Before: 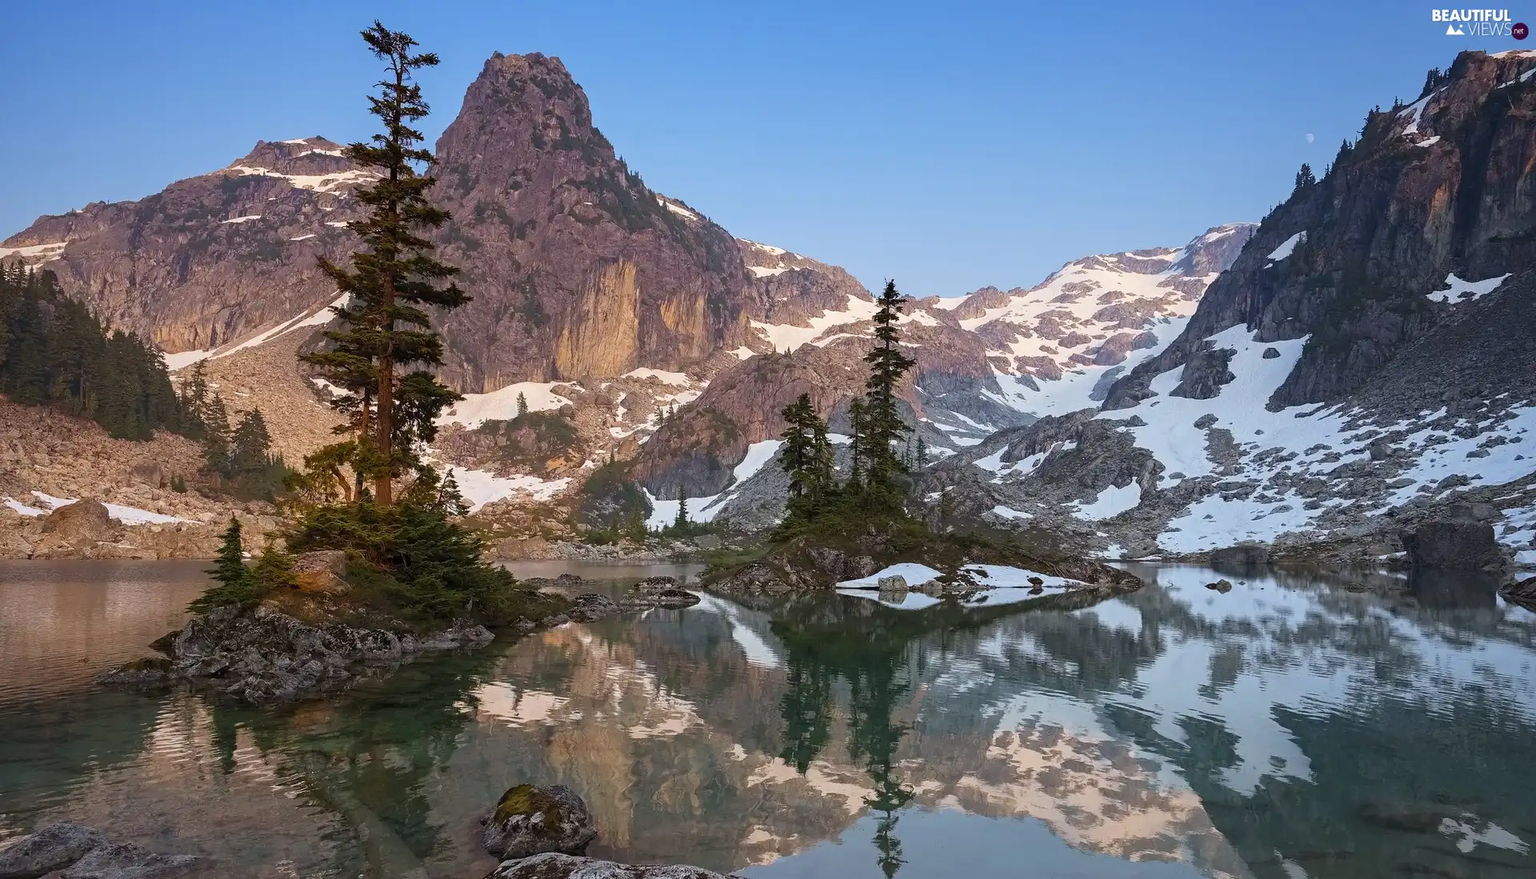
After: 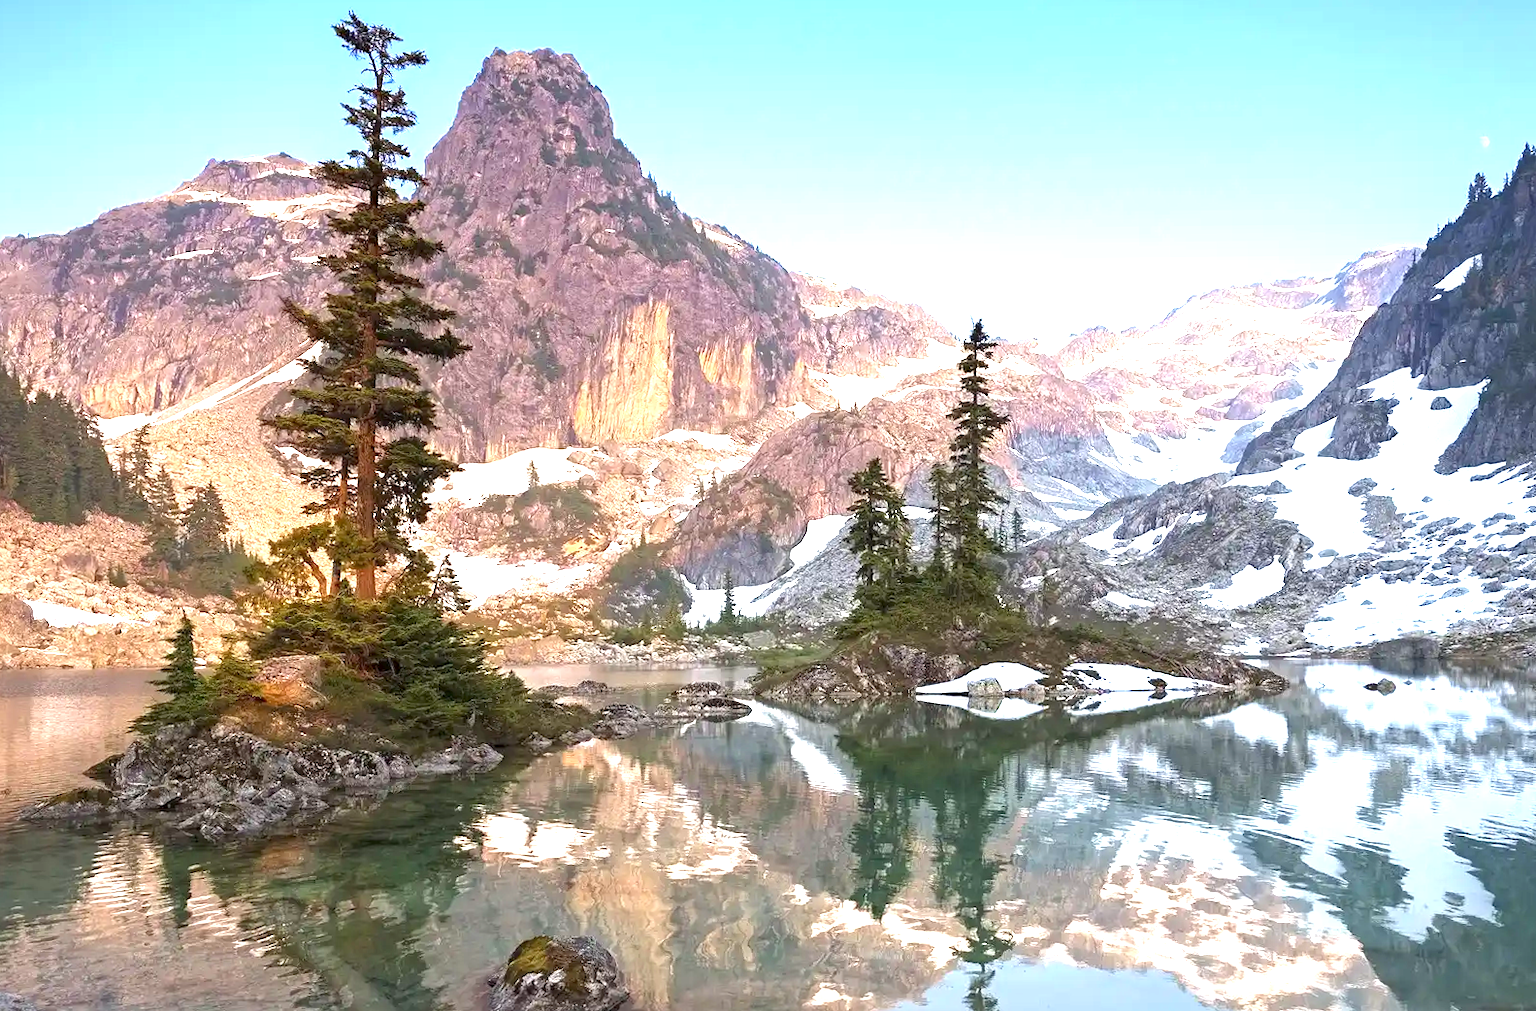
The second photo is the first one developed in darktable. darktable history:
crop and rotate: angle 0.632°, left 4.512%, top 0.846%, right 11.419%, bottom 2.471%
exposure: black level correction 0.001, exposure 1.659 EV, compensate highlight preservation false
